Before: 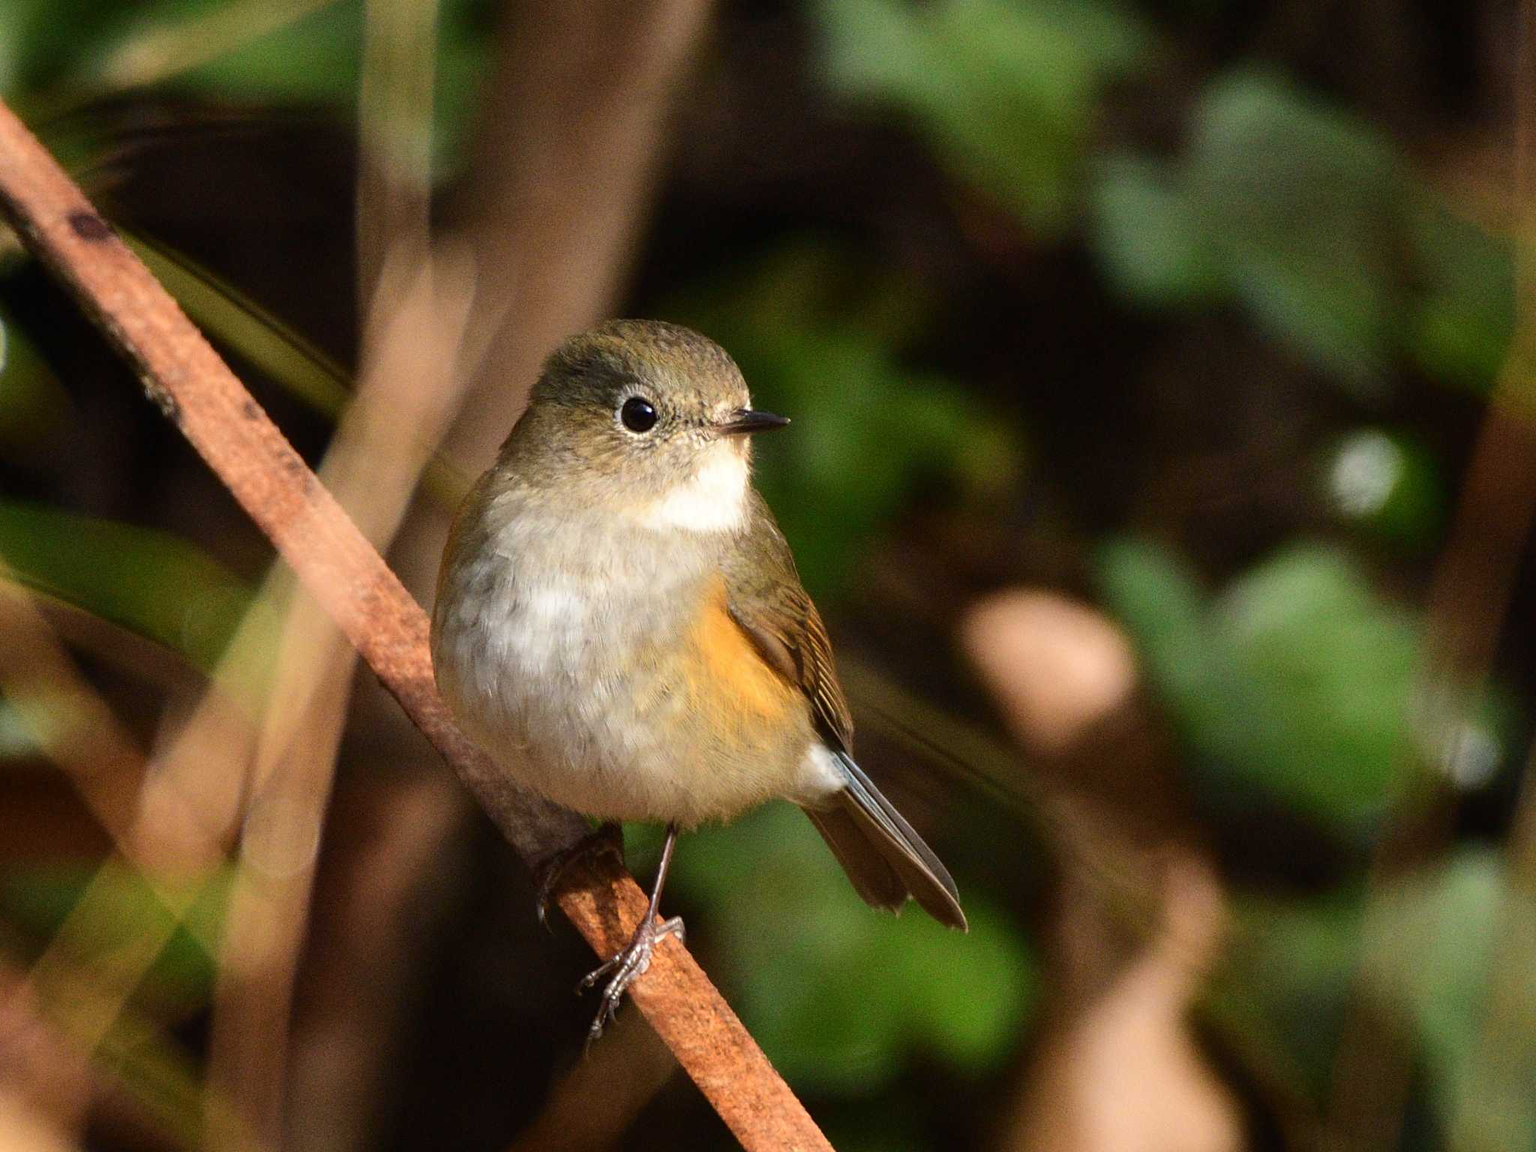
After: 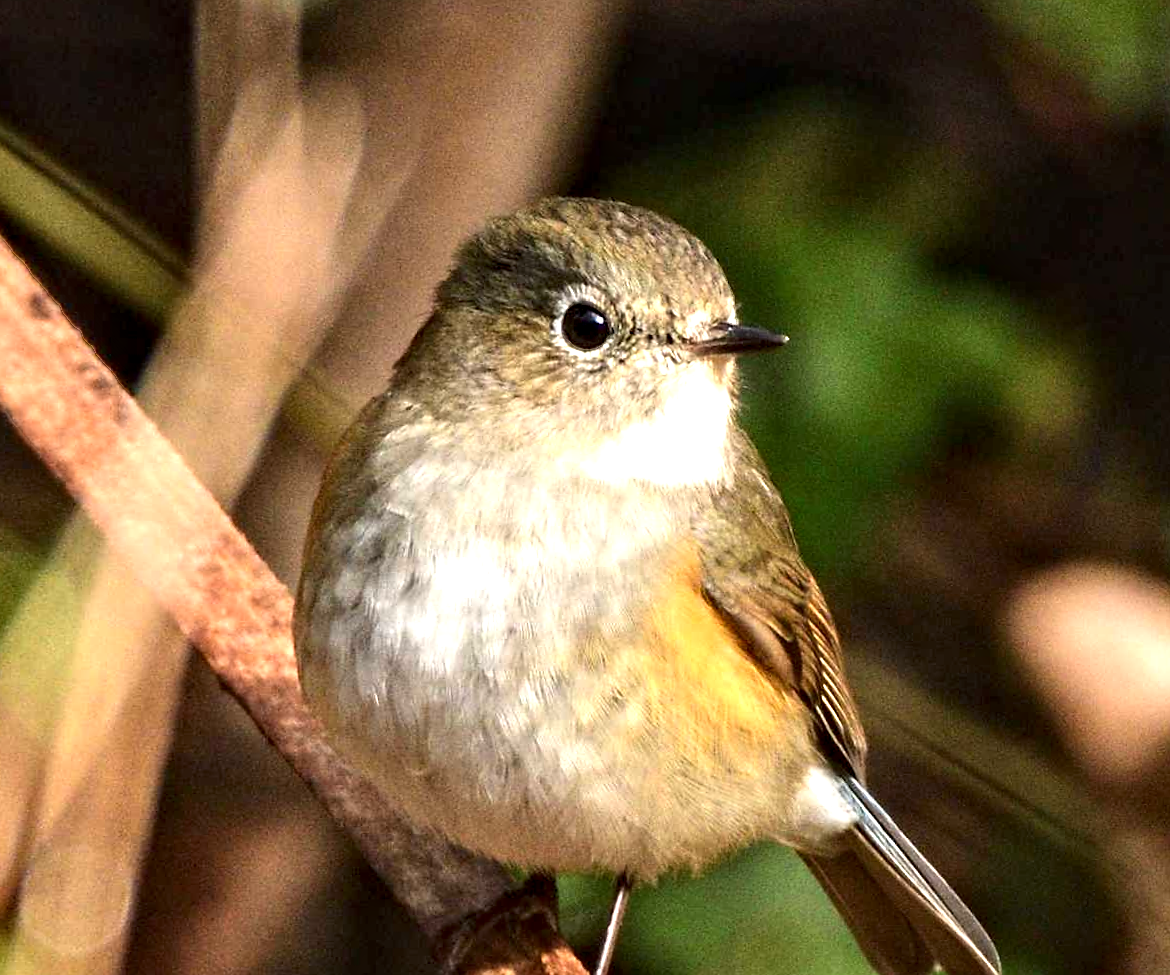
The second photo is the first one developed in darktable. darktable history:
contrast equalizer: y [[0.511, 0.558, 0.631, 0.632, 0.559, 0.512], [0.5 ×6], [0.507, 0.559, 0.627, 0.644, 0.647, 0.647], [0 ×6], [0 ×6]]
crop: left 16.202%, top 11.208%, right 26.045%, bottom 20.557%
sharpen: radius 1, threshold 1
rotate and perspective: rotation 0.679°, lens shift (horizontal) 0.136, crop left 0.009, crop right 0.991, crop top 0.078, crop bottom 0.95
exposure: exposure 0.648 EV, compensate highlight preservation false
